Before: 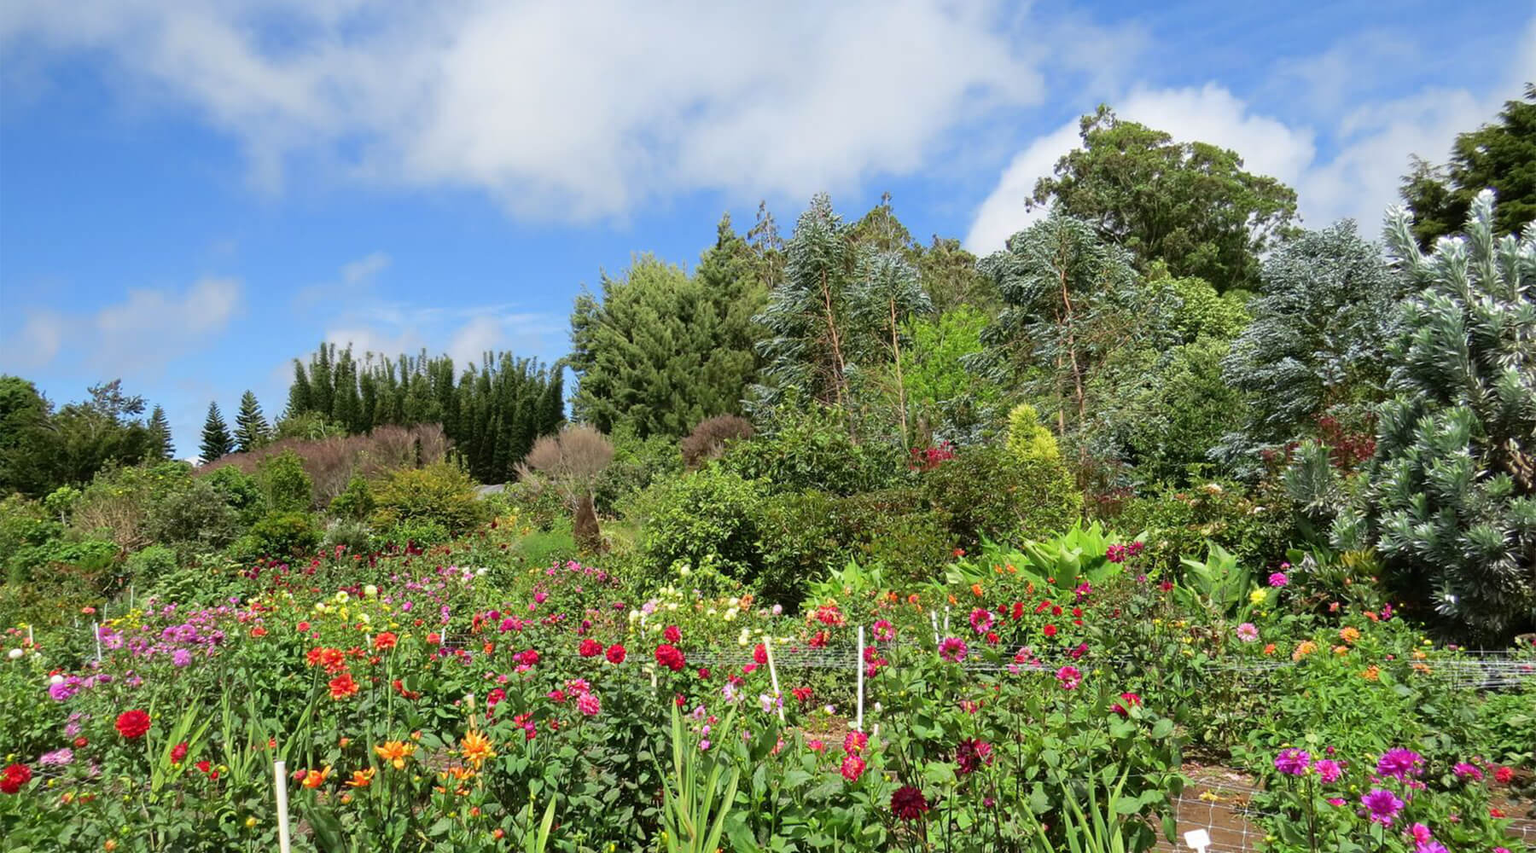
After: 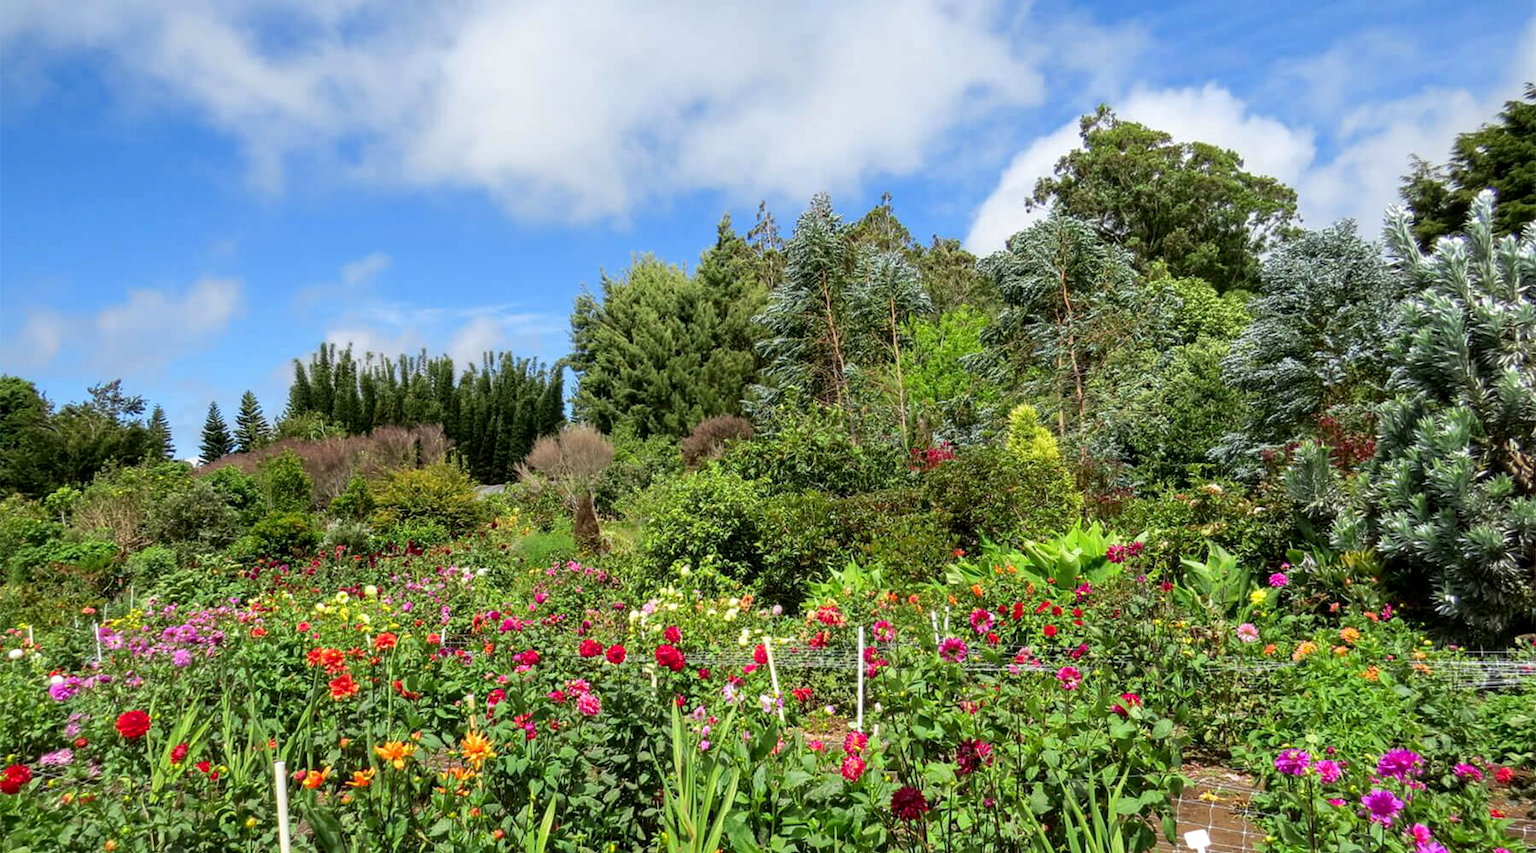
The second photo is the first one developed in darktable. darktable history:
contrast brightness saturation: saturation 0.1
local contrast: detail 130%
